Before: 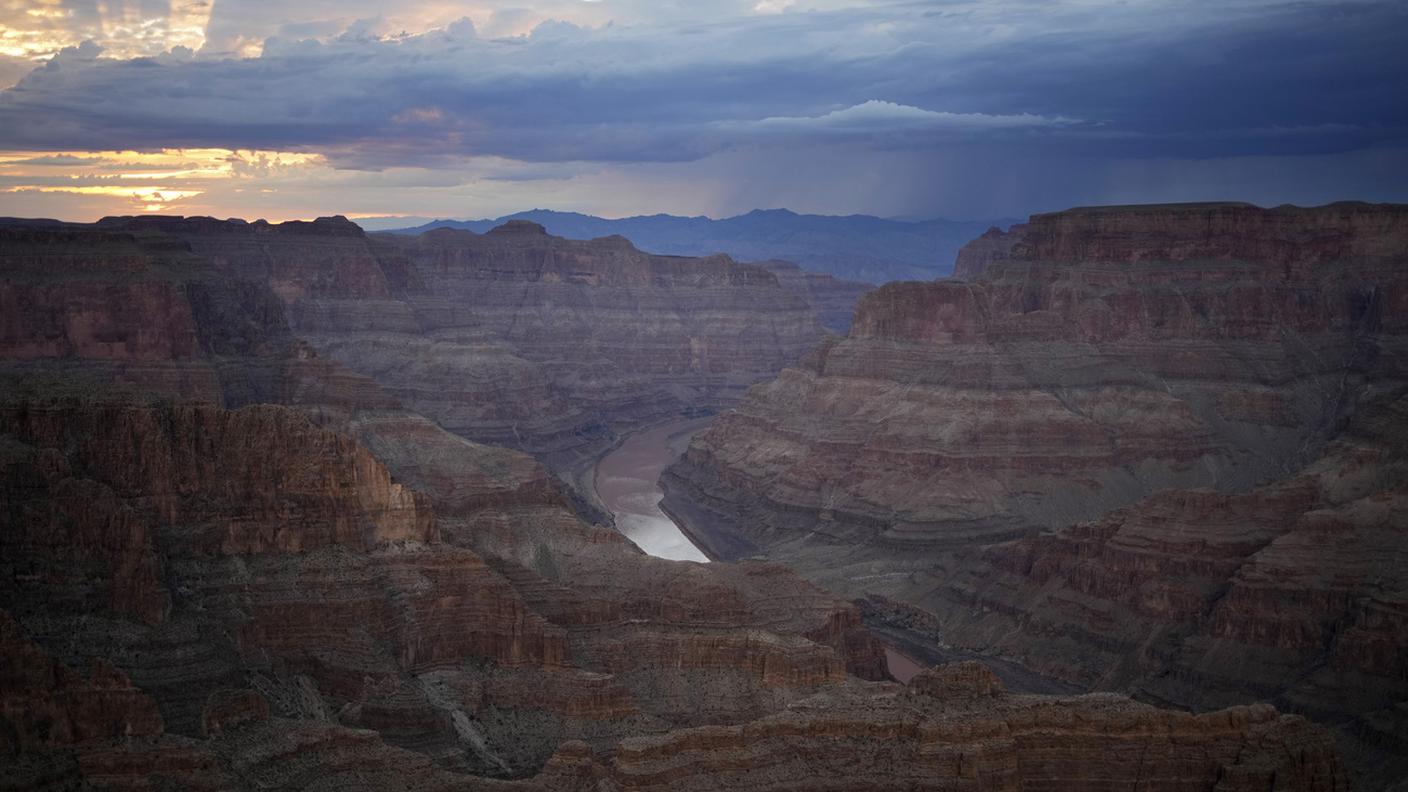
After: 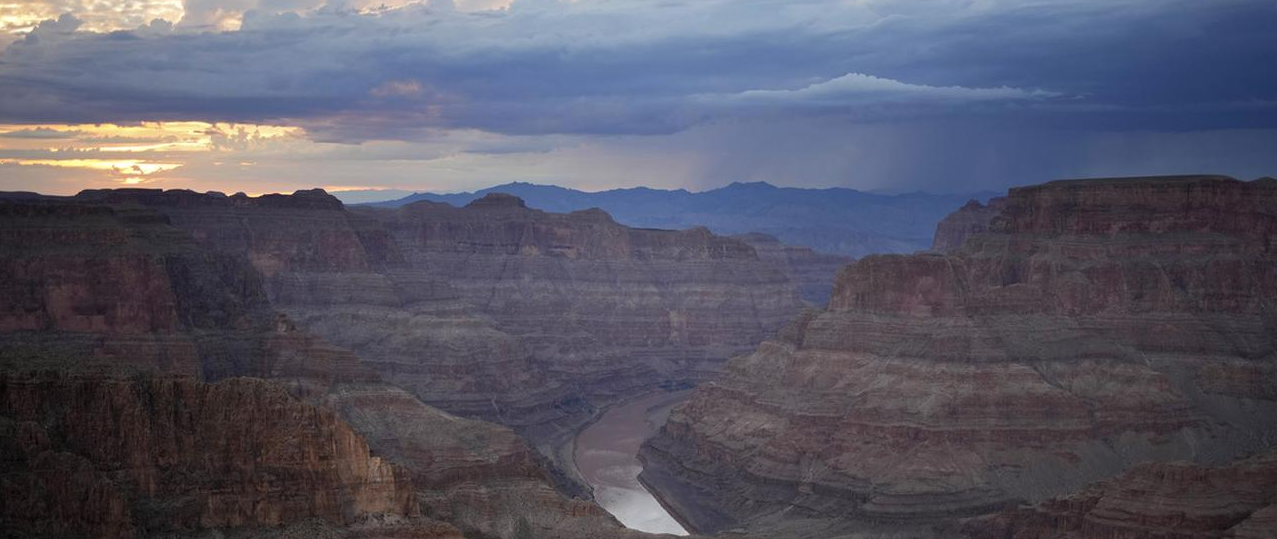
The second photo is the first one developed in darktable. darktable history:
tone equalizer: edges refinement/feathering 500, mask exposure compensation -1.57 EV, preserve details guided filter
crop: left 1.553%, top 3.456%, right 7.733%, bottom 28.445%
